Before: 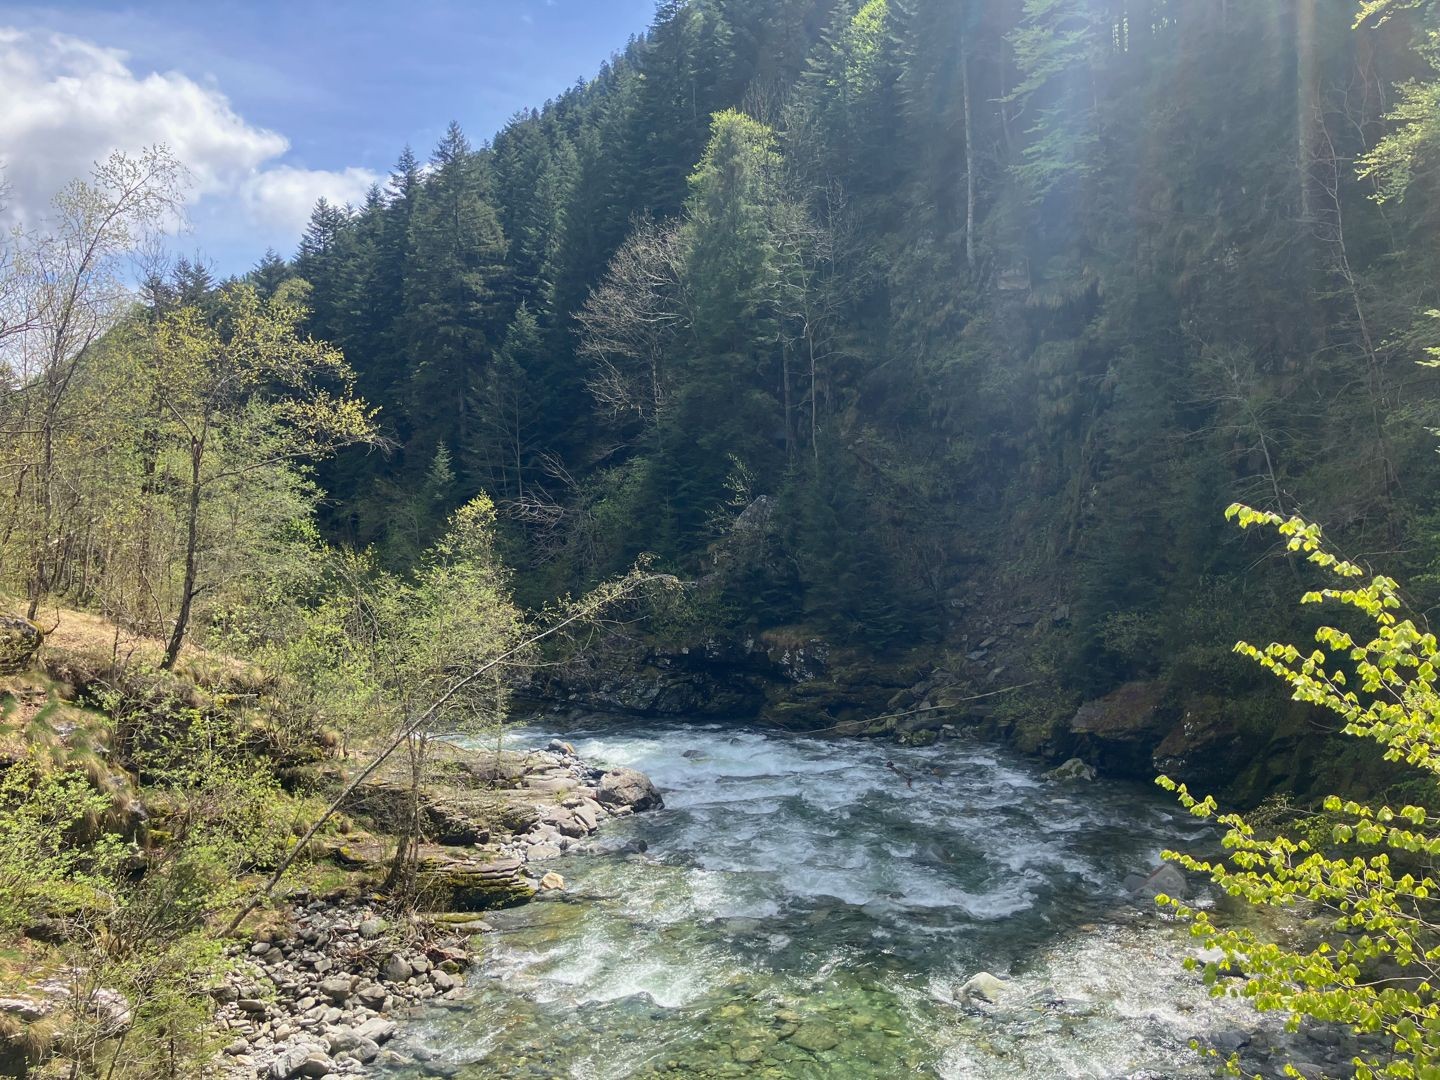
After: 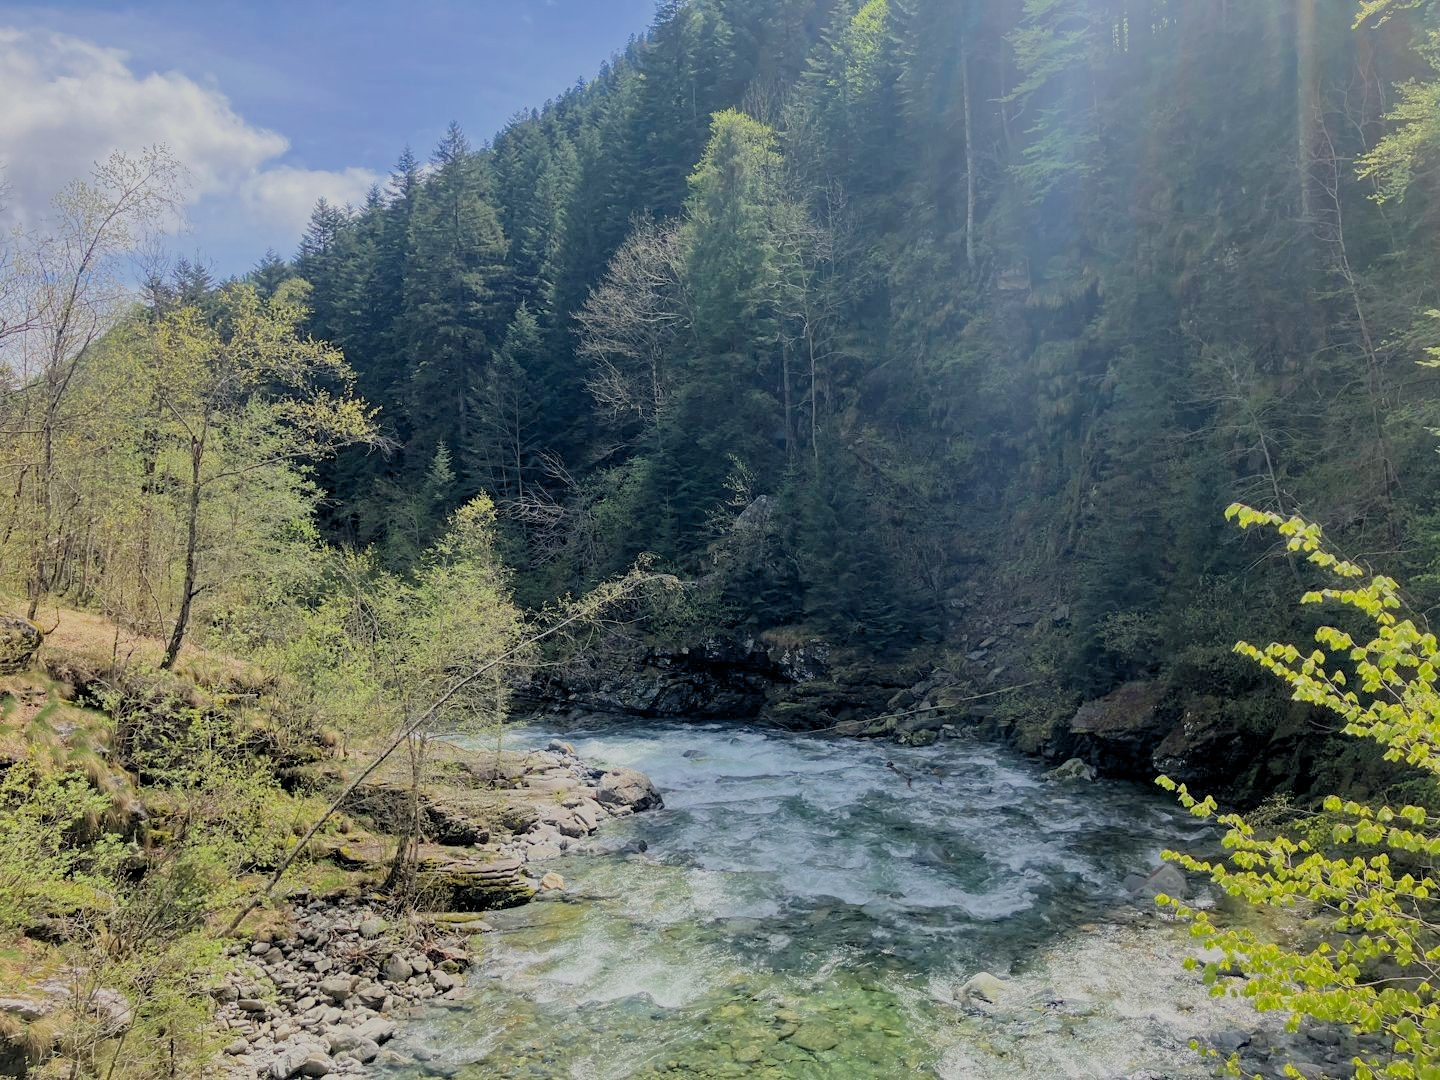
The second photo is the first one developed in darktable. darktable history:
haze removal: compatibility mode true, adaptive false
filmic rgb: black relative exposure -7.65 EV, white relative exposure 4.56 EV, hardness 3.61, contrast 1.05
contrast equalizer: octaves 7, y [[0.6 ×6], [0.55 ×6], [0 ×6], [0 ×6], [0 ×6]], mix -0.1
rgb levels: preserve colors sum RGB, levels [[0.038, 0.433, 0.934], [0, 0.5, 1], [0, 0.5, 1]]
